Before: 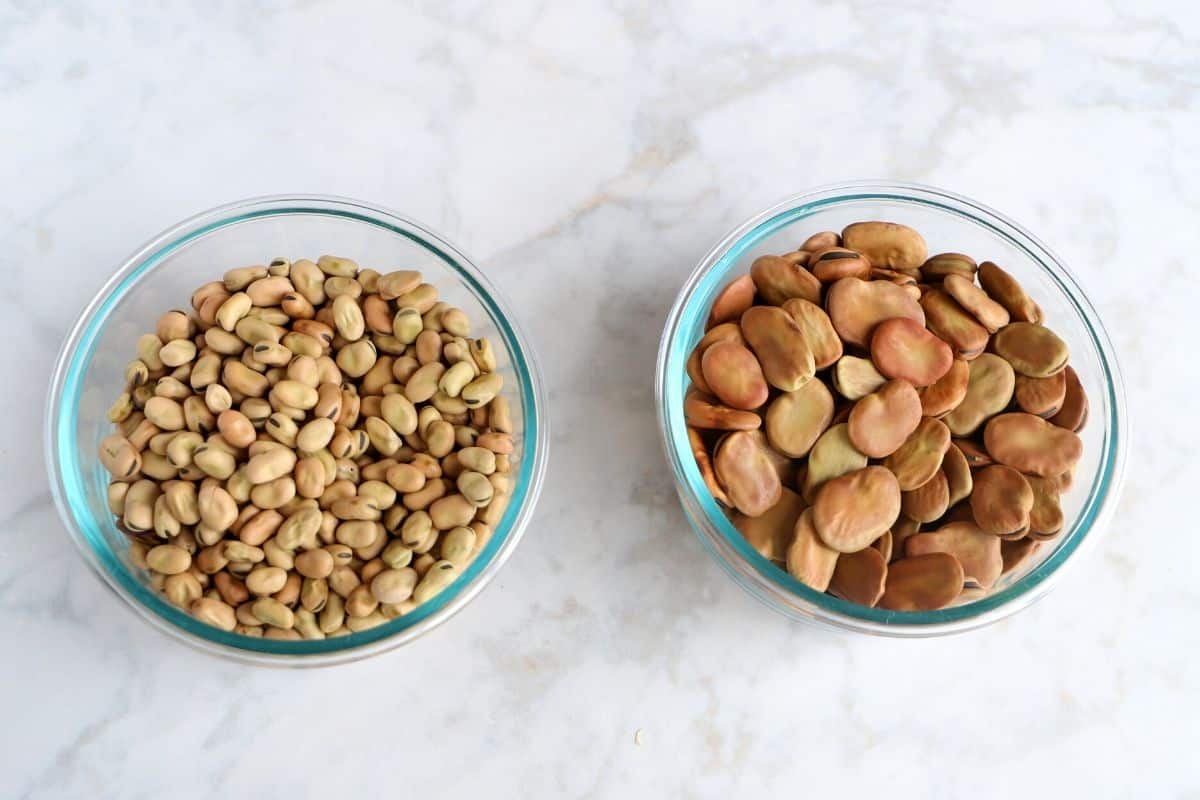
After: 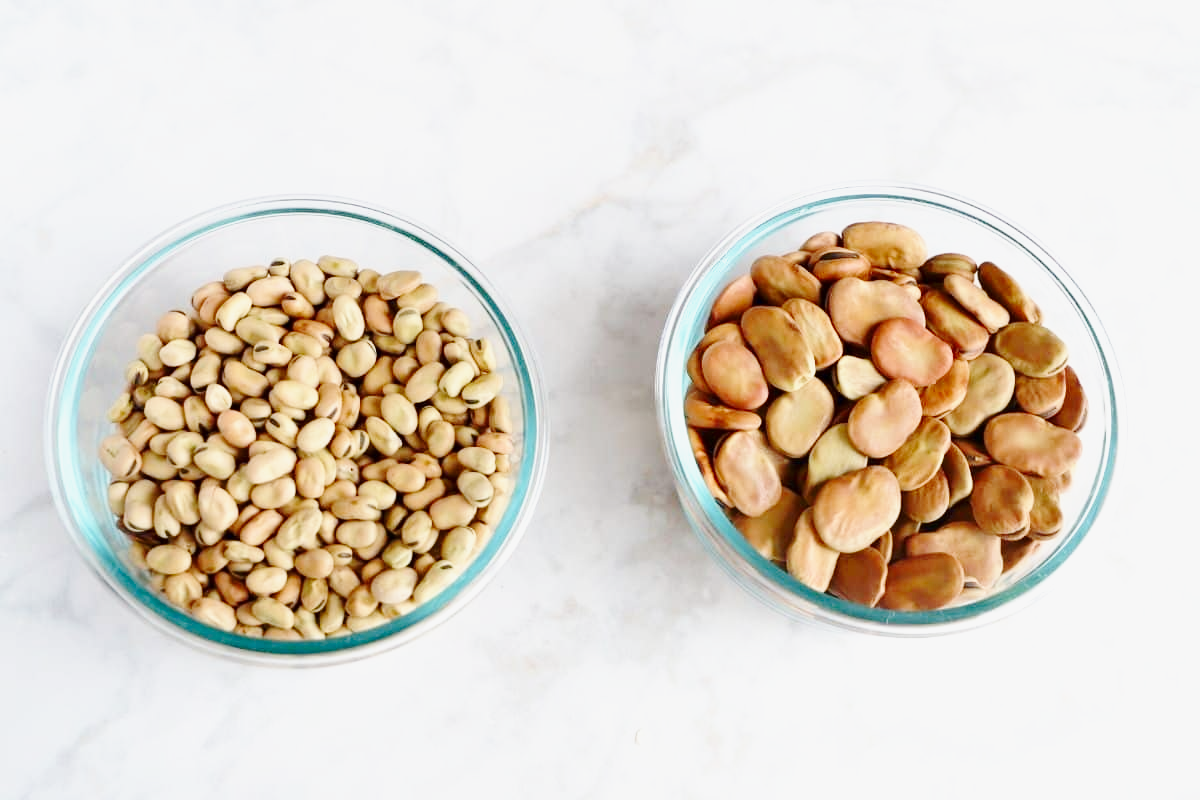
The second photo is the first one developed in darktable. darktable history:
tone equalizer: edges refinement/feathering 500, mask exposure compensation -1.57 EV, preserve details no
color correction: highlights b* -0.001, saturation 0.989
base curve: curves: ch0 [(0, 0) (0.025, 0.046) (0.112, 0.277) (0.467, 0.74) (0.814, 0.929) (1, 0.942)], preserve colors none
contrast brightness saturation: brightness -0.098
